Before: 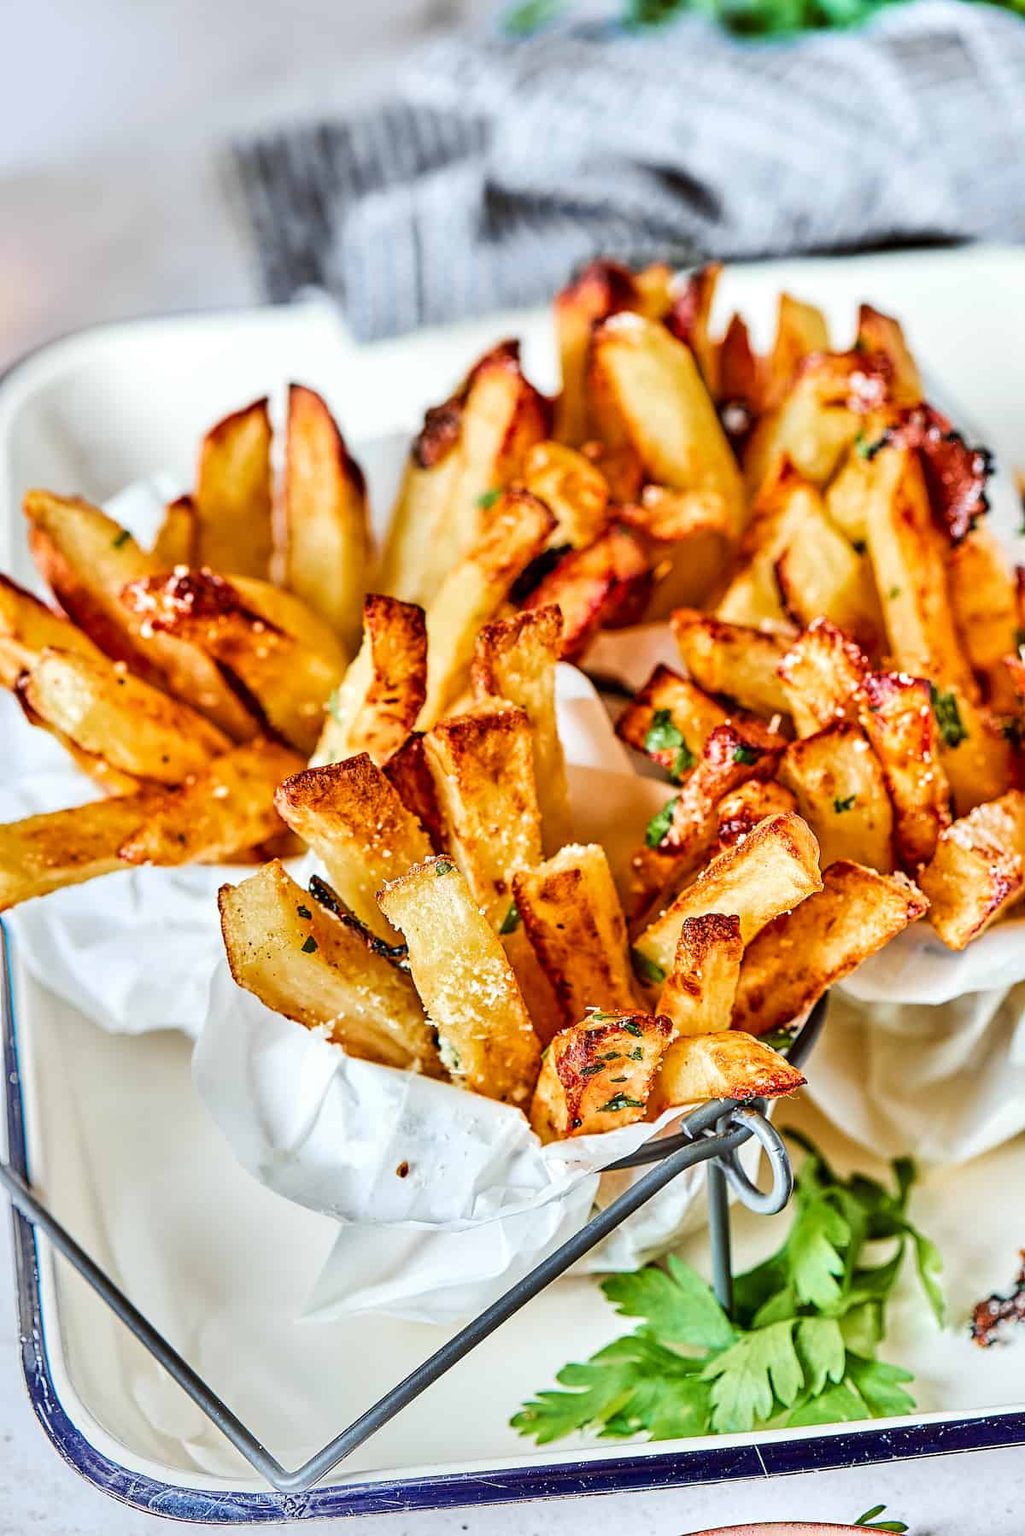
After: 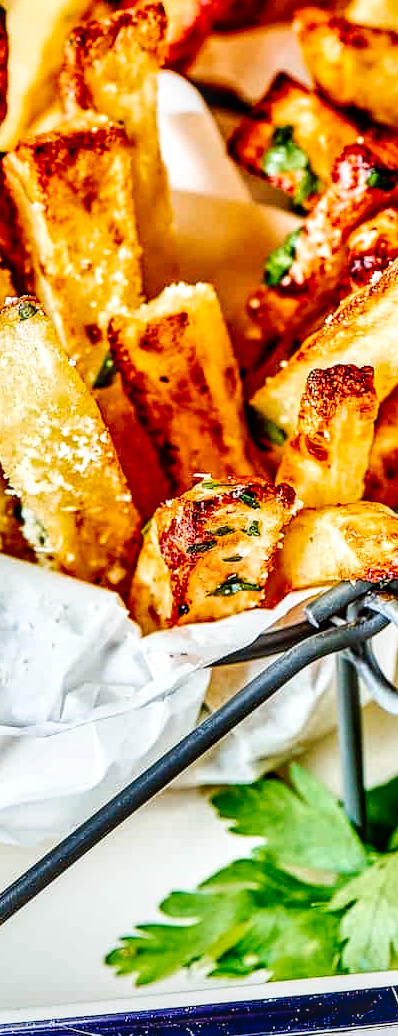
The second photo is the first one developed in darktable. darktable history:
local contrast: detail 130%
shadows and highlights: shadows 59.06, shadows color adjustment 98.02%, highlights color adjustment 58.91%, soften with gaussian
crop: left 41.007%, top 39.258%, right 25.768%, bottom 3.115%
tone curve: curves: ch0 [(0, 0) (0.003, 0) (0.011, 0.001) (0.025, 0.003) (0.044, 0.005) (0.069, 0.012) (0.1, 0.023) (0.136, 0.039) (0.177, 0.088) (0.224, 0.15) (0.277, 0.239) (0.335, 0.334) (0.399, 0.43) (0.468, 0.526) (0.543, 0.621) (0.623, 0.711) (0.709, 0.791) (0.801, 0.87) (0.898, 0.949) (1, 1)], preserve colors none
